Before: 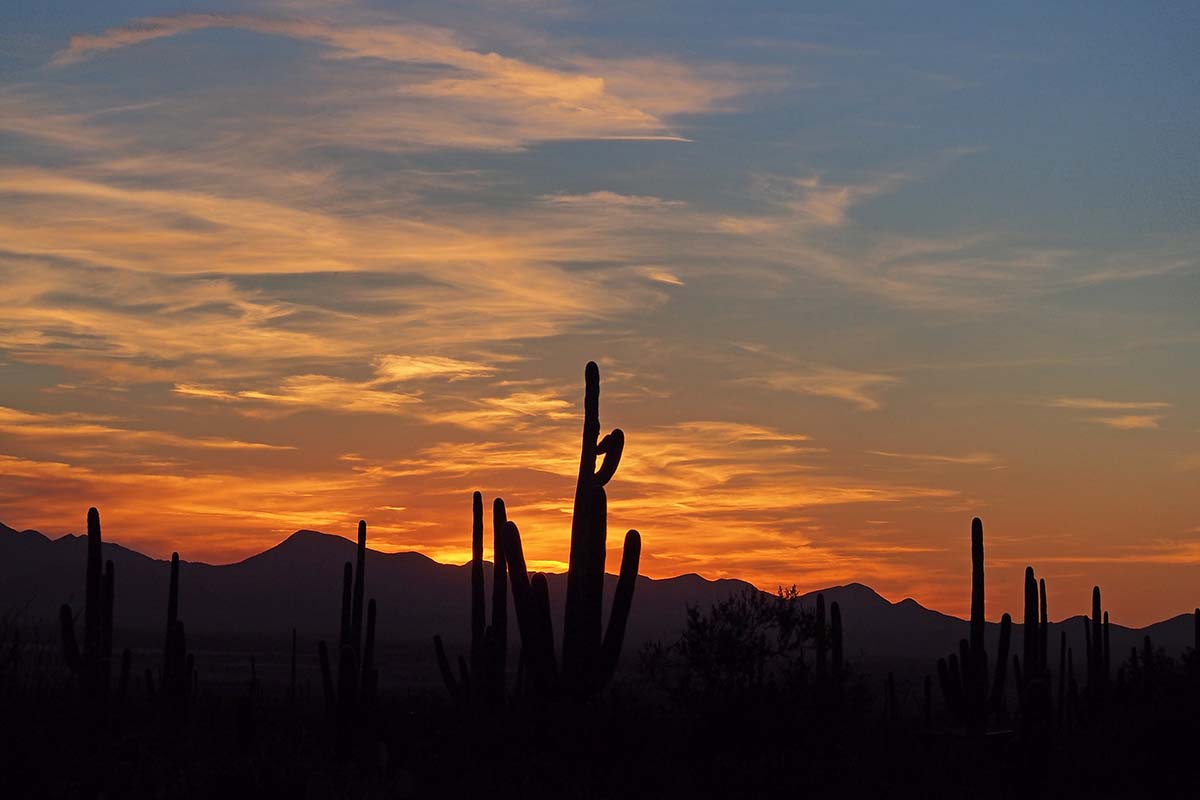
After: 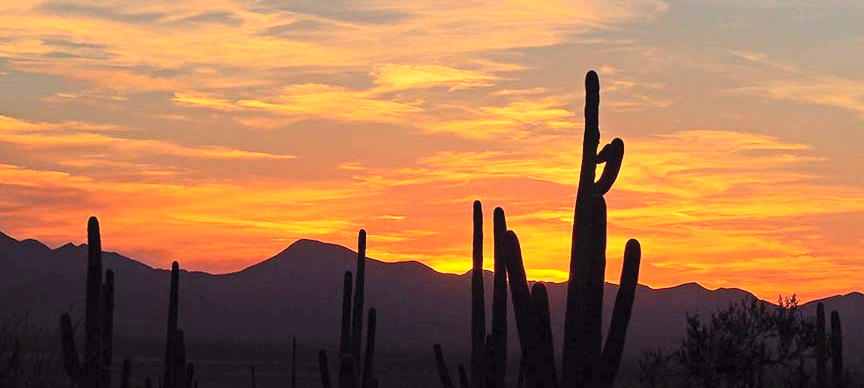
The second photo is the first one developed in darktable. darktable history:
crop: top 36.498%, right 27.964%, bottom 14.995%
contrast brightness saturation: contrast 0.23, brightness 0.1, saturation 0.29
global tonemap: drago (0.7, 100)
